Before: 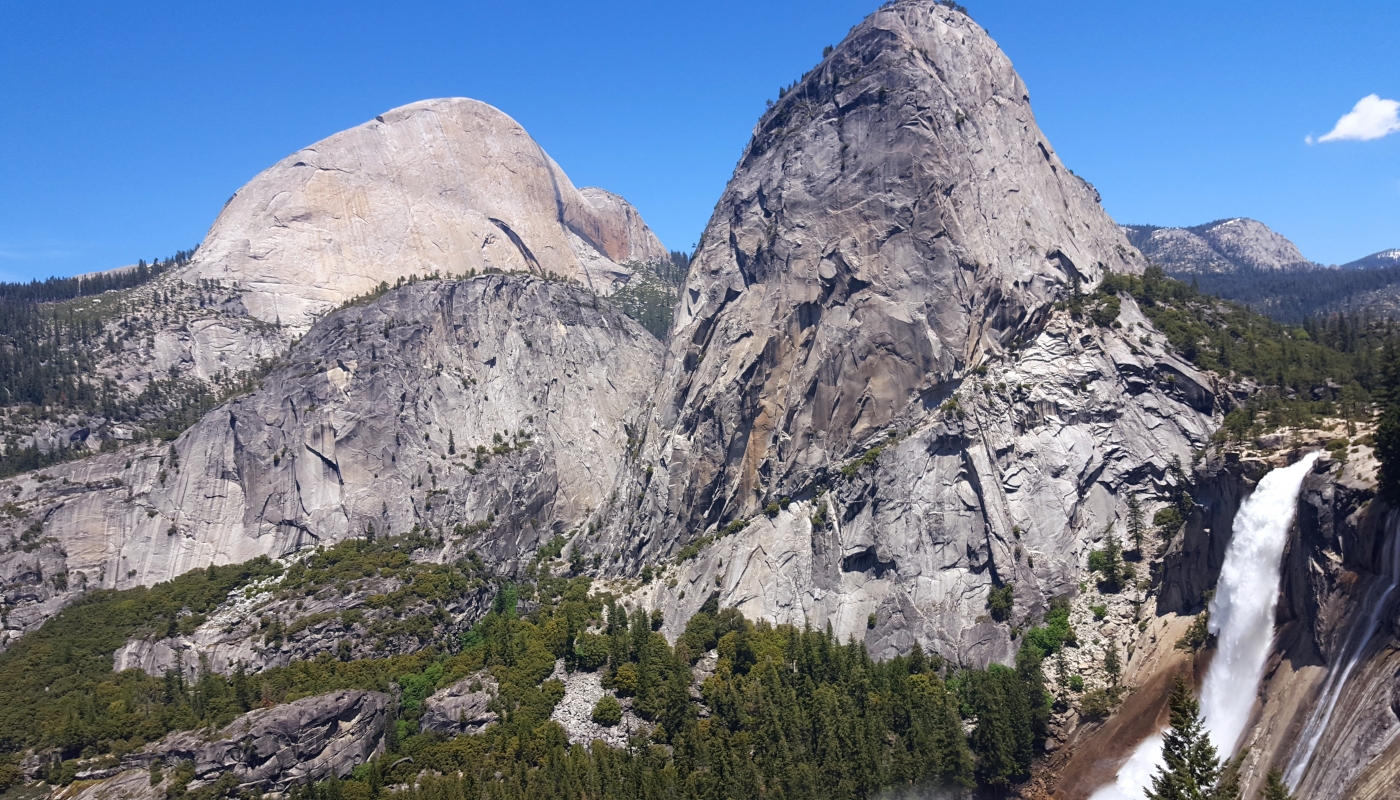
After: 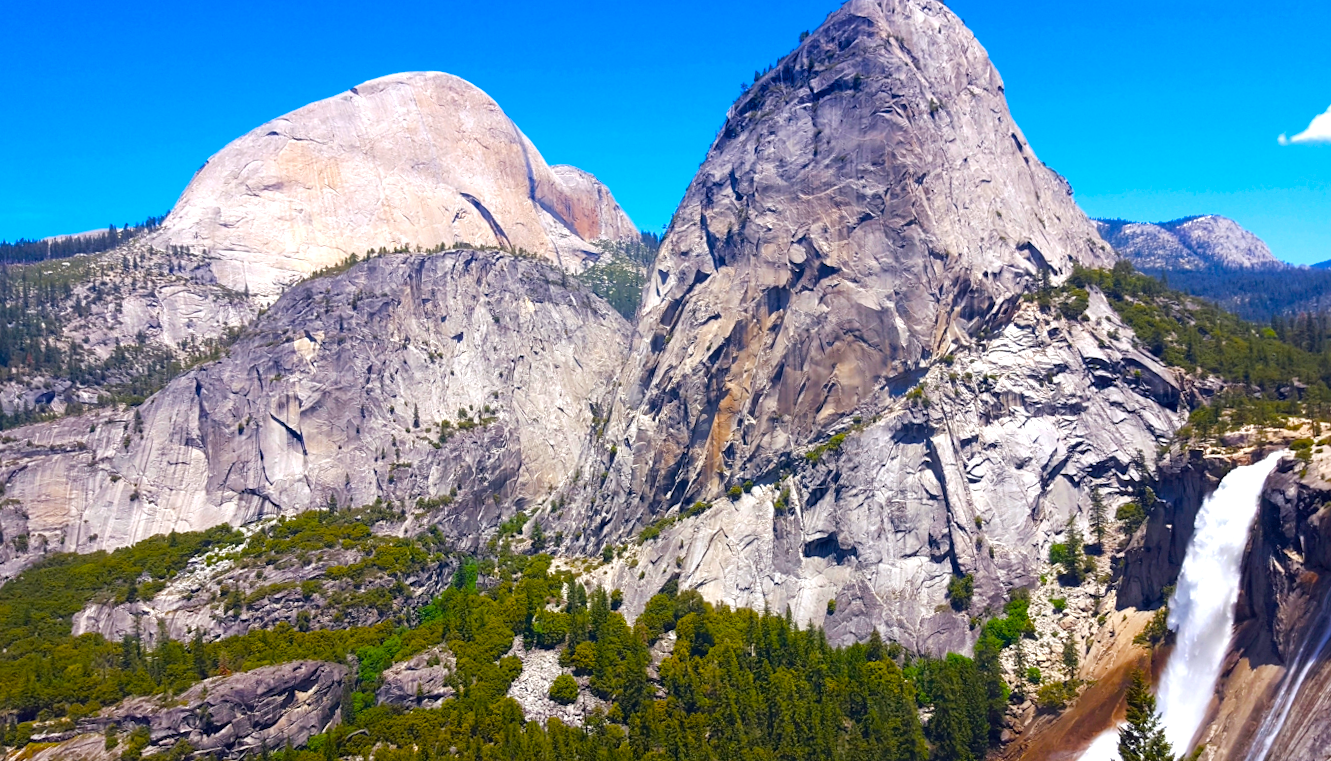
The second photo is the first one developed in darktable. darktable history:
crop and rotate: angle -1.69°
color balance rgb: linear chroma grading › shadows 10%, linear chroma grading › highlights 10%, linear chroma grading › global chroma 15%, linear chroma grading › mid-tones 15%, perceptual saturation grading › global saturation 40%, perceptual saturation grading › highlights -25%, perceptual saturation grading › mid-tones 35%, perceptual saturation grading › shadows 35%, perceptual brilliance grading › global brilliance 11.29%, global vibrance 11.29%
